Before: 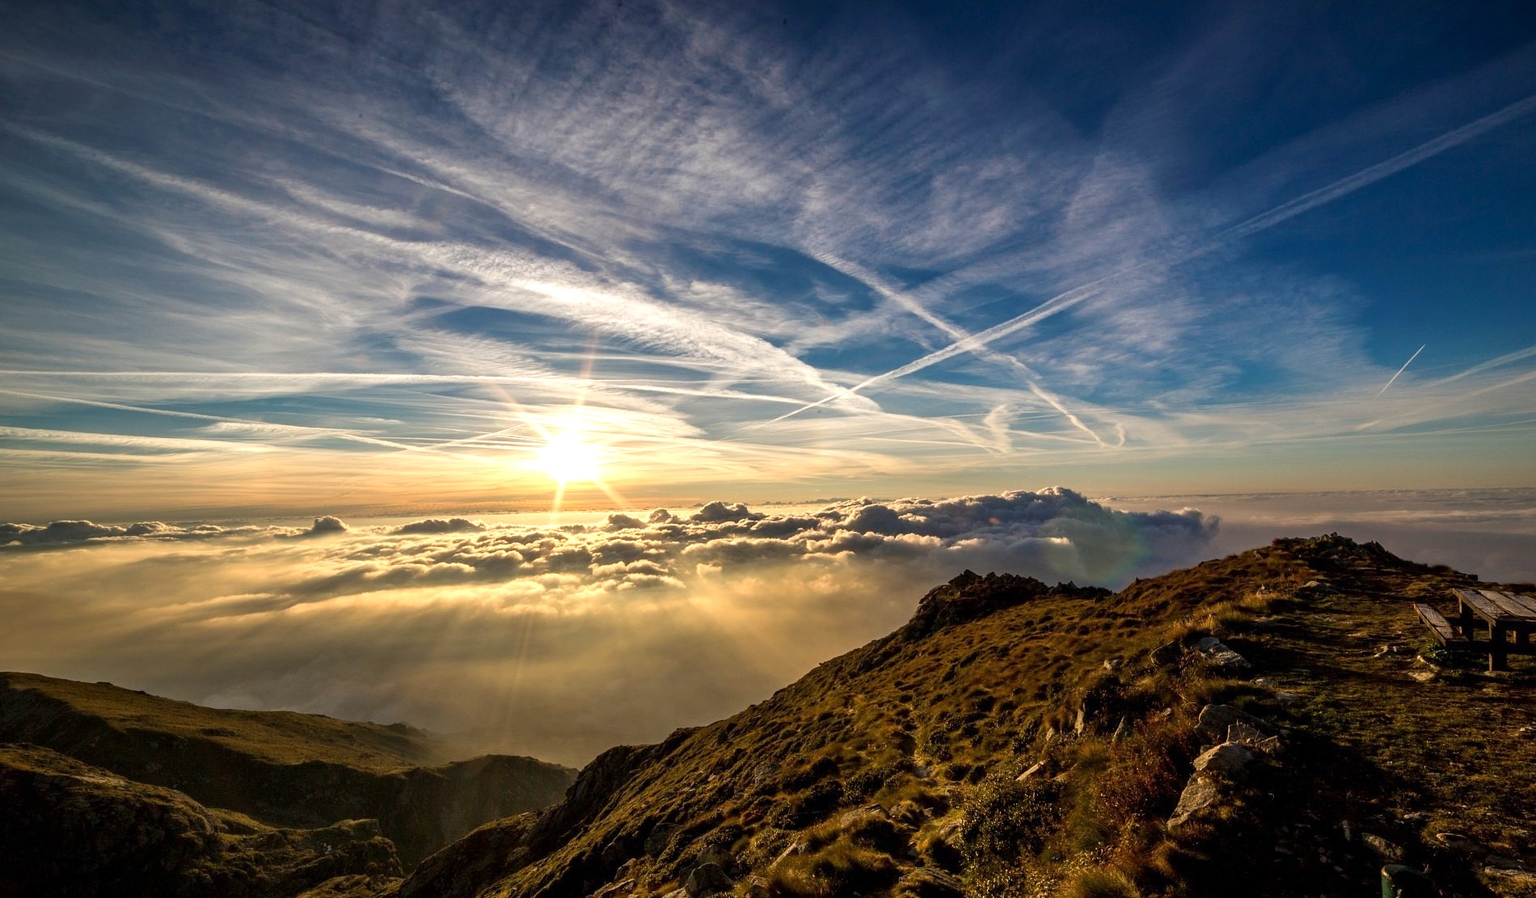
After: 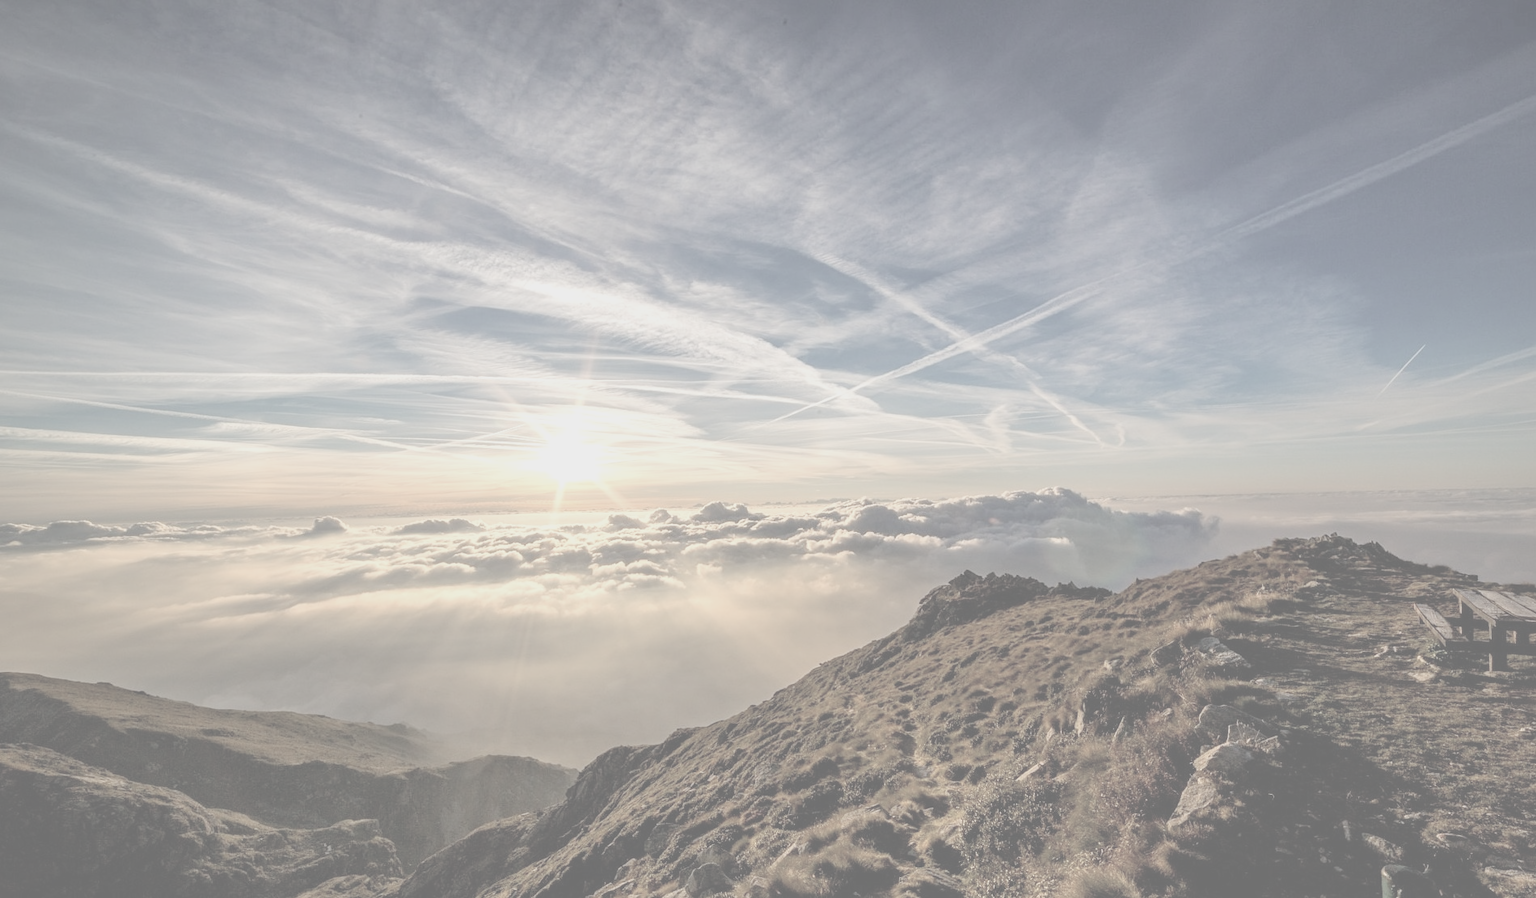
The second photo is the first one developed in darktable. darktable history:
contrast brightness saturation: contrast -0.308, brightness 0.749, saturation -0.765
